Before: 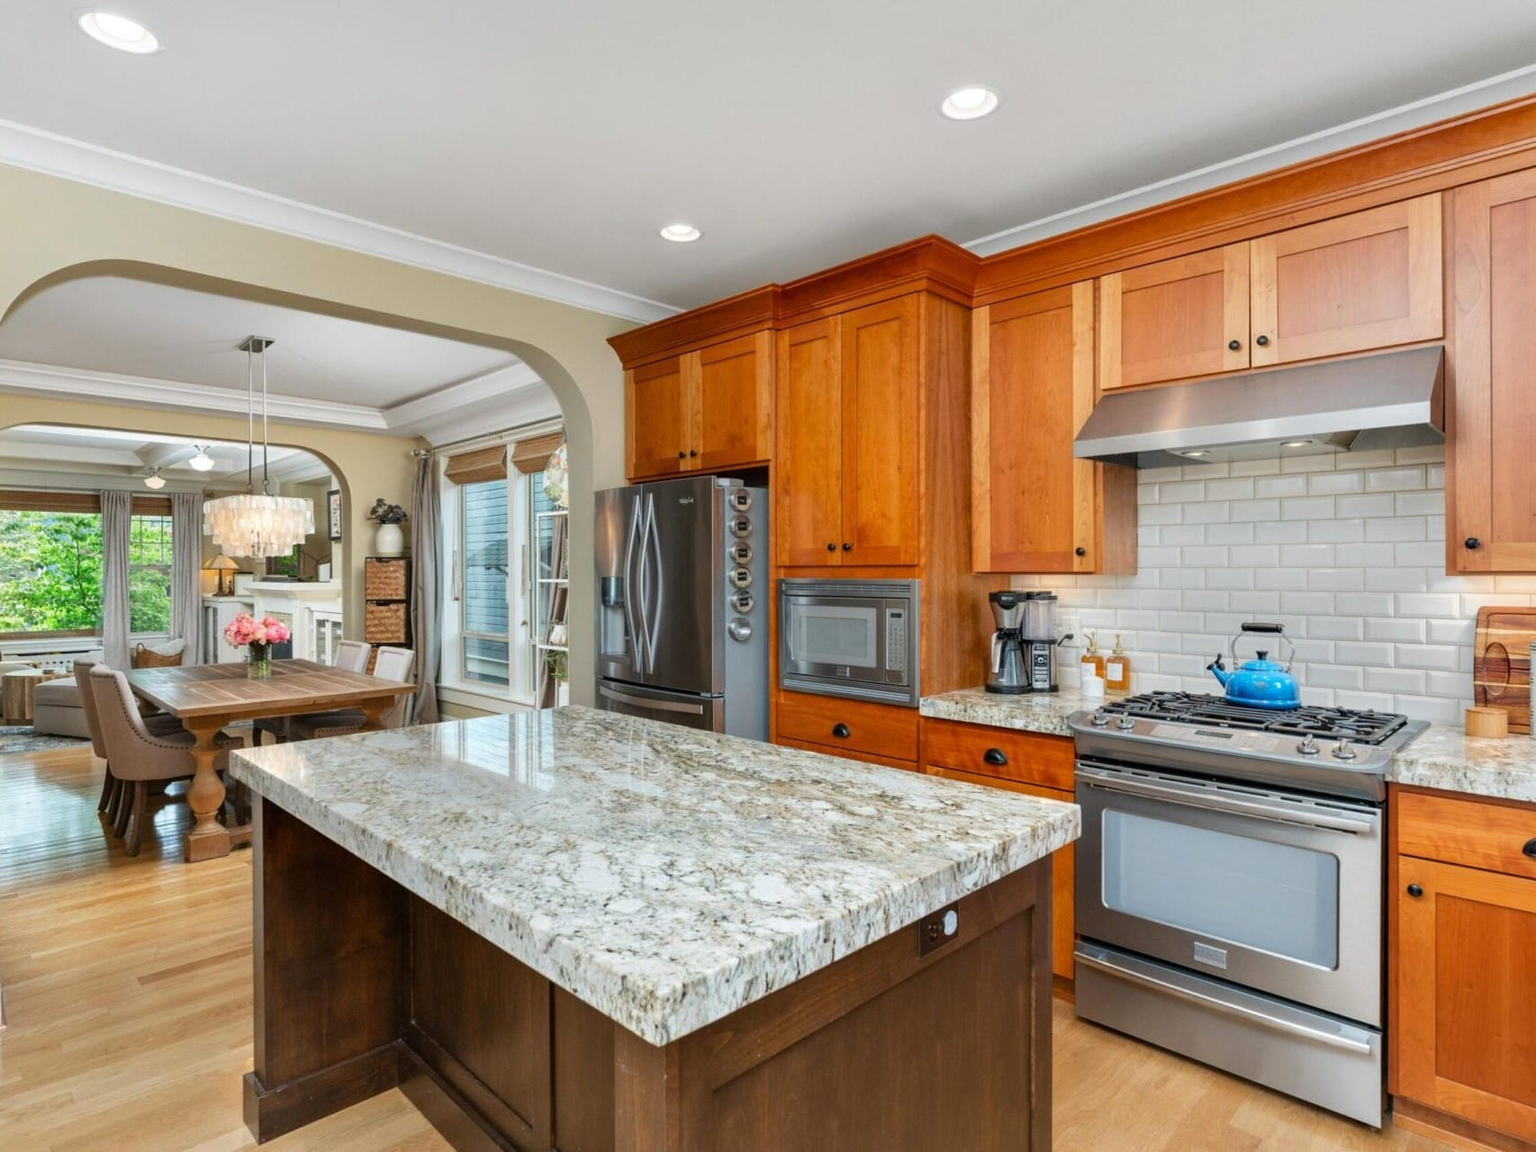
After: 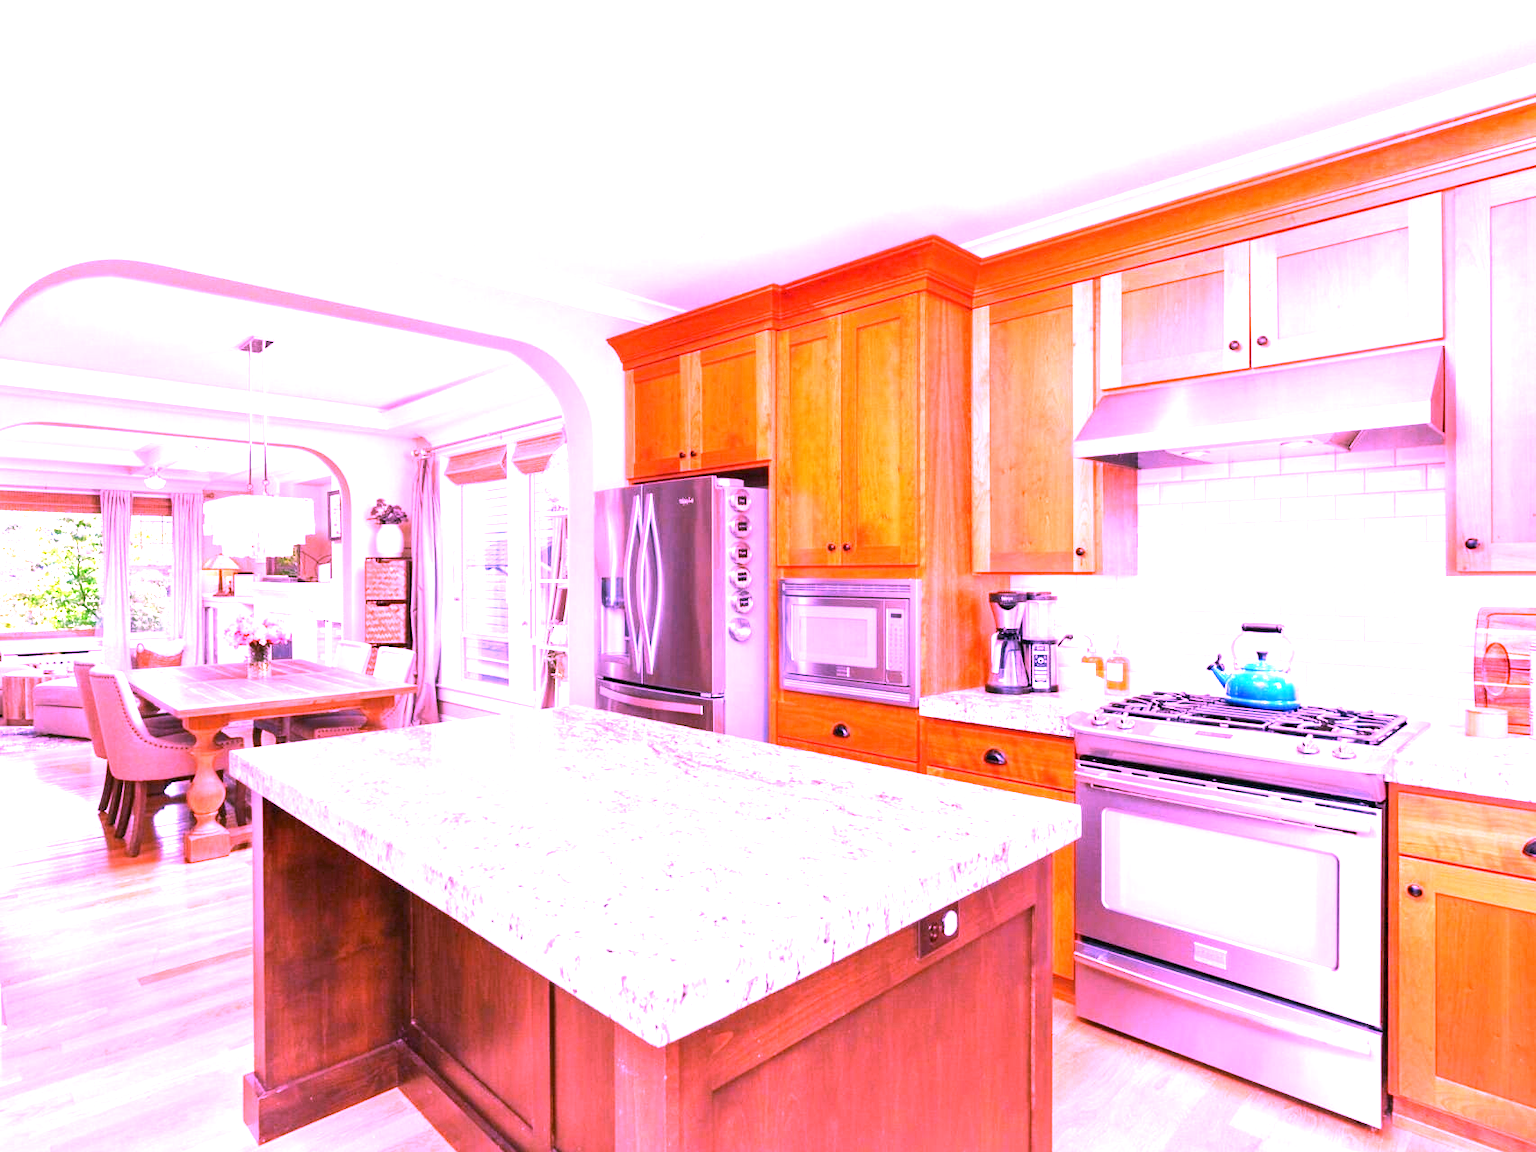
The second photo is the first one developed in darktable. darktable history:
white balance: red 1.803, blue 1.886
exposure: black level correction 0, exposure 1.35 EV, compensate exposure bias true, compensate highlight preservation false
